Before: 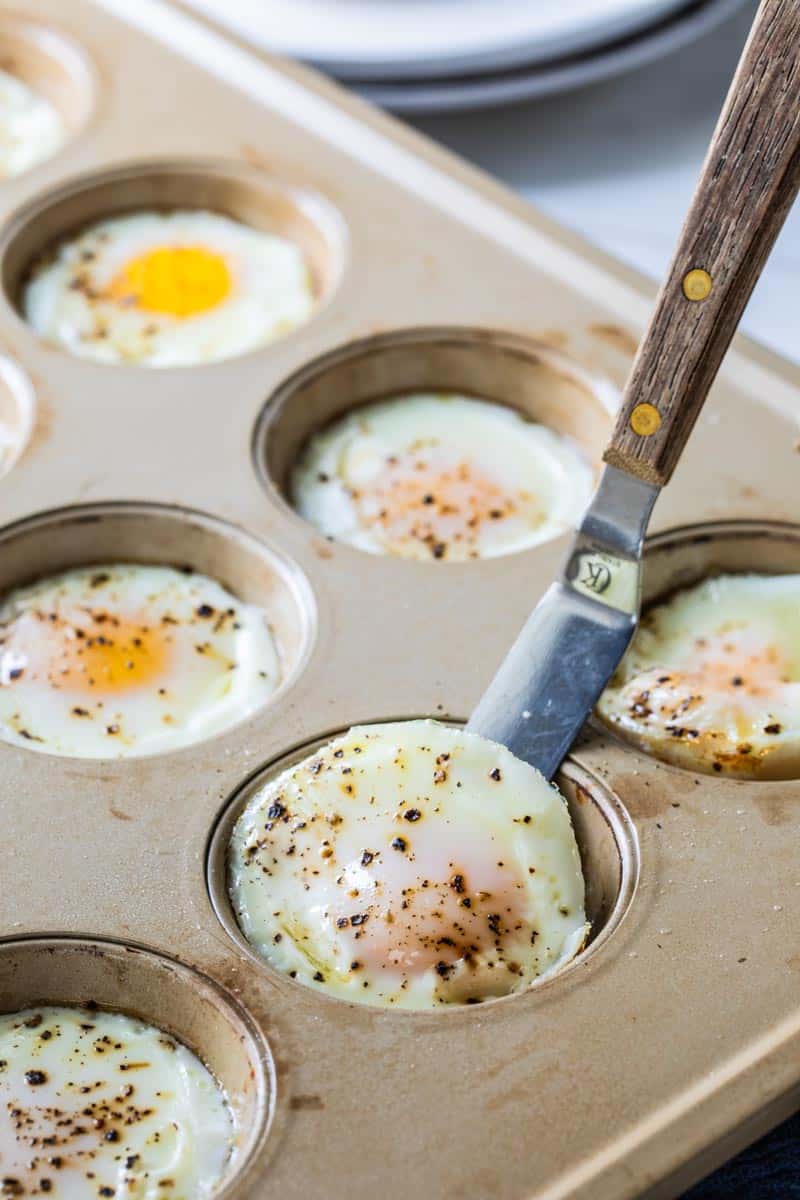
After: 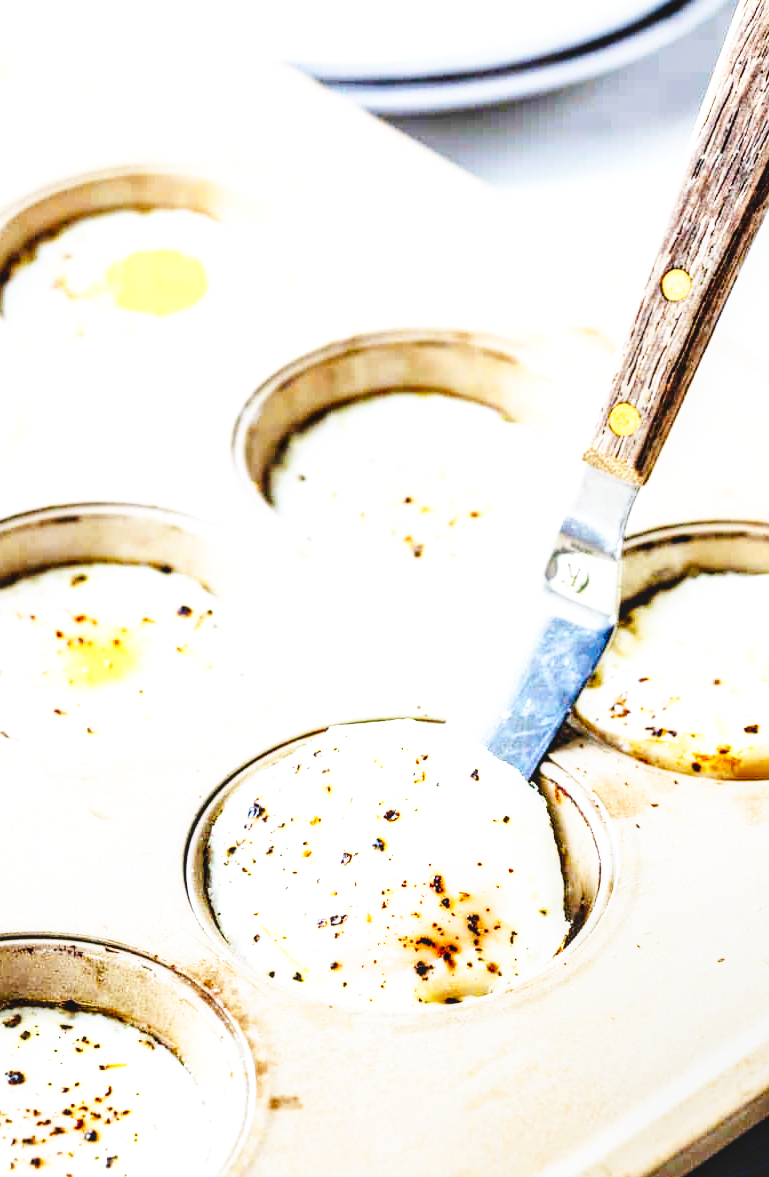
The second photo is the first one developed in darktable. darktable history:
color zones: curves: ch0 [(0.068, 0.464) (0.25, 0.5) (0.48, 0.508) (0.75, 0.536) (0.886, 0.476) (0.967, 0.456)]; ch1 [(0.066, 0.456) (0.25, 0.5) (0.616, 0.508) (0.746, 0.56) (0.934, 0.444)]
tone equalizer: -8 EV -0.756 EV, -7 EV -0.73 EV, -6 EV -0.574 EV, -5 EV -0.362 EV, -3 EV 0.368 EV, -2 EV 0.6 EV, -1 EV 0.678 EV, +0 EV 0.745 EV
crop and rotate: left 2.642%, right 1.224%, bottom 1.852%
tone curve: curves: ch0 [(0, 0.023) (0.087, 0.065) (0.184, 0.168) (0.45, 0.54) (0.57, 0.683) (0.722, 0.825) (0.877, 0.948) (1, 1)]; ch1 [(0, 0) (0.388, 0.369) (0.447, 0.447) (0.505, 0.5) (0.534, 0.528) (0.573, 0.583) (0.663, 0.68) (1, 1)]; ch2 [(0, 0) (0.314, 0.223) (0.427, 0.405) (0.492, 0.505) (0.531, 0.55) (0.589, 0.599) (1, 1)], preserve colors none
exposure: compensate highlight preservation false
local contrast: on, module defaults
base curve: curves: ch0 [(0, 0) (0.007, 0.004) (0.027, 0.03) (0.046, 0.07) (0.207, 0.54) (0.442, 0.872) (0.673, 0.972) (1, 1)], preserve colors none
